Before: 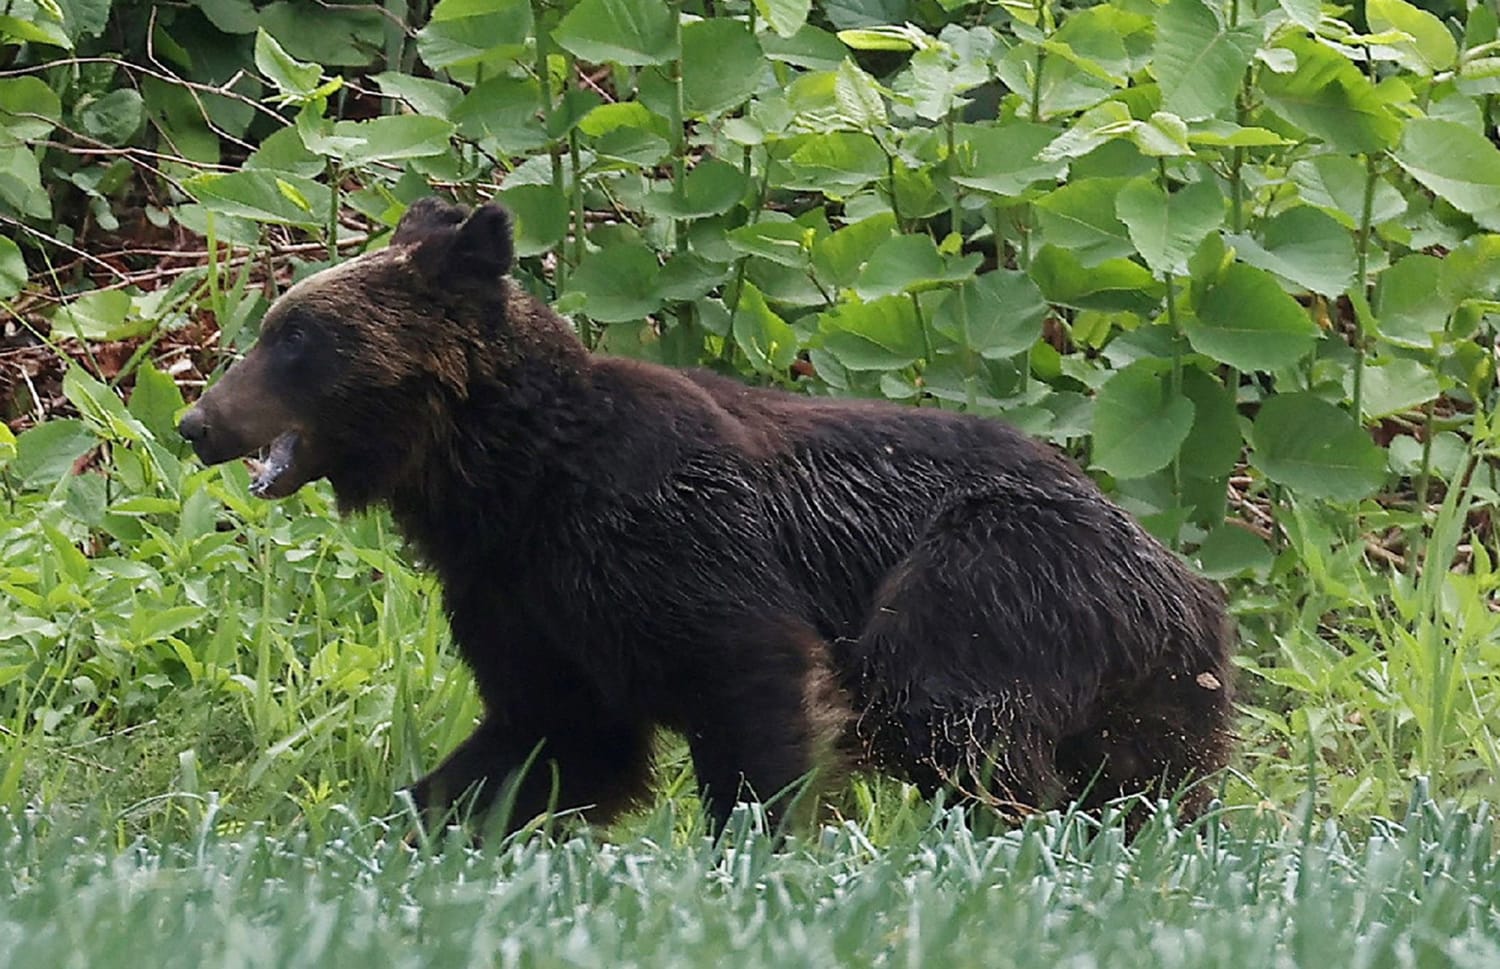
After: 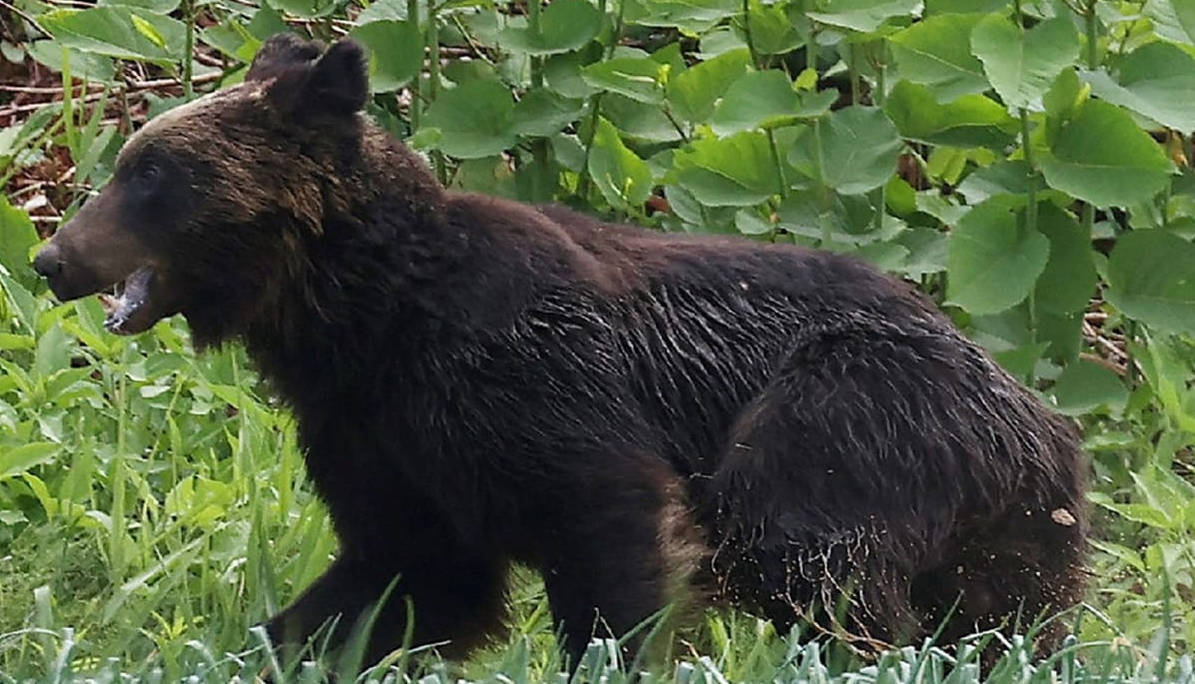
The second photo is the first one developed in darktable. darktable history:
crop: left 9.725%, top 17.003%, right 10.564%, bottom 12.304%
